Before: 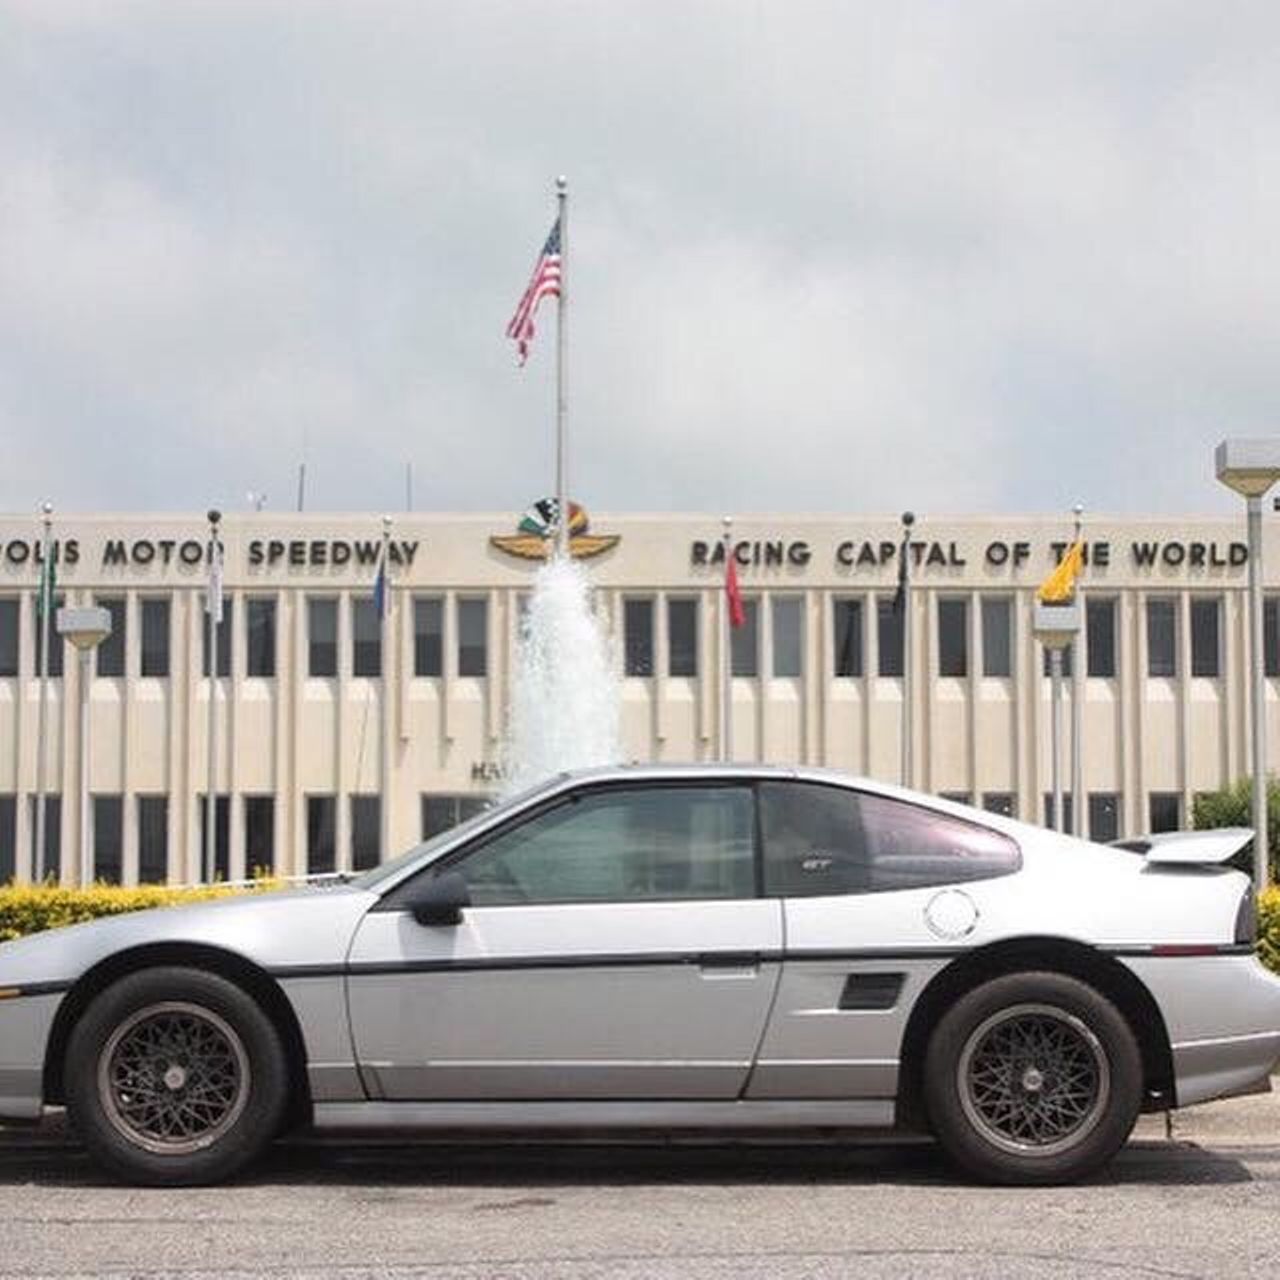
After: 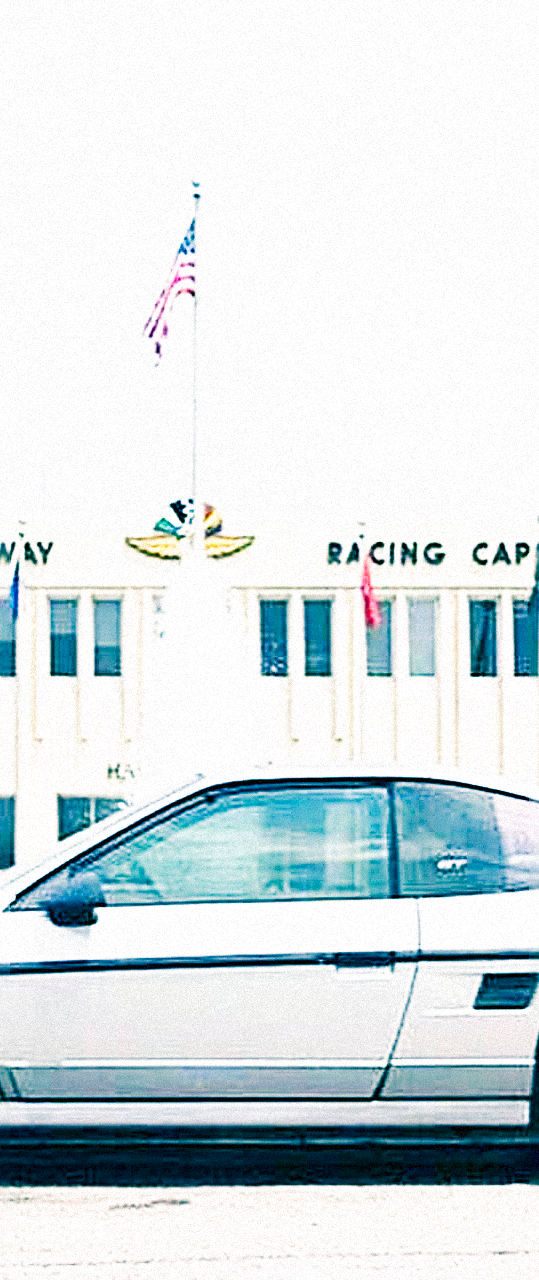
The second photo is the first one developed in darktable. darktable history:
grain: mid-tones bias 0%
color balance: mode lift, gamma, gain (sRGB), lift [1, 1, 1.022, 1.026]
tone equalizer: -7 EV 0.18 EV, -6 EV 0.12 EV, -5 EV 0.08 EV, -4 EV 0.04 EV, -2 EV -0.02 EV, -1 EV -0.04 EV, +0 EV -0.06 EV, luminance estimator HSV value / RGB max
exposure: black level correction 0.001, exposure 0.5 EV, compensate exposure bias true, compensate highlight preservation false
crop: left 28.583%, right 29.231%
sharpen: radius 3.69, amount 0.928
color balance rgb: shadows lift › luminance -28.76%, shadows lift › chroma 10%, shadows lift › hue 230°, power › chroma 0.5%, power › hue 215°, highlights gain › luminance 7.14%, highlights gain › chroma 1%, highlights gain › hue 50°, global offset › luminance -0.29%, global offset › hue 260°, perceptual saturation grading › global saturation 20%, perceptual saturation grading › highlights -13.92%, perceptual saturation grading › shadows 50%
base curve: curves: ch0 [(0, 0) (0.007, 0.004) (0.027, 0.03) (0.046, 0.07) (0.207, 0.54) (0.442, 0.872) (0.673, 0.972) (1, 1)], preserve colors none
